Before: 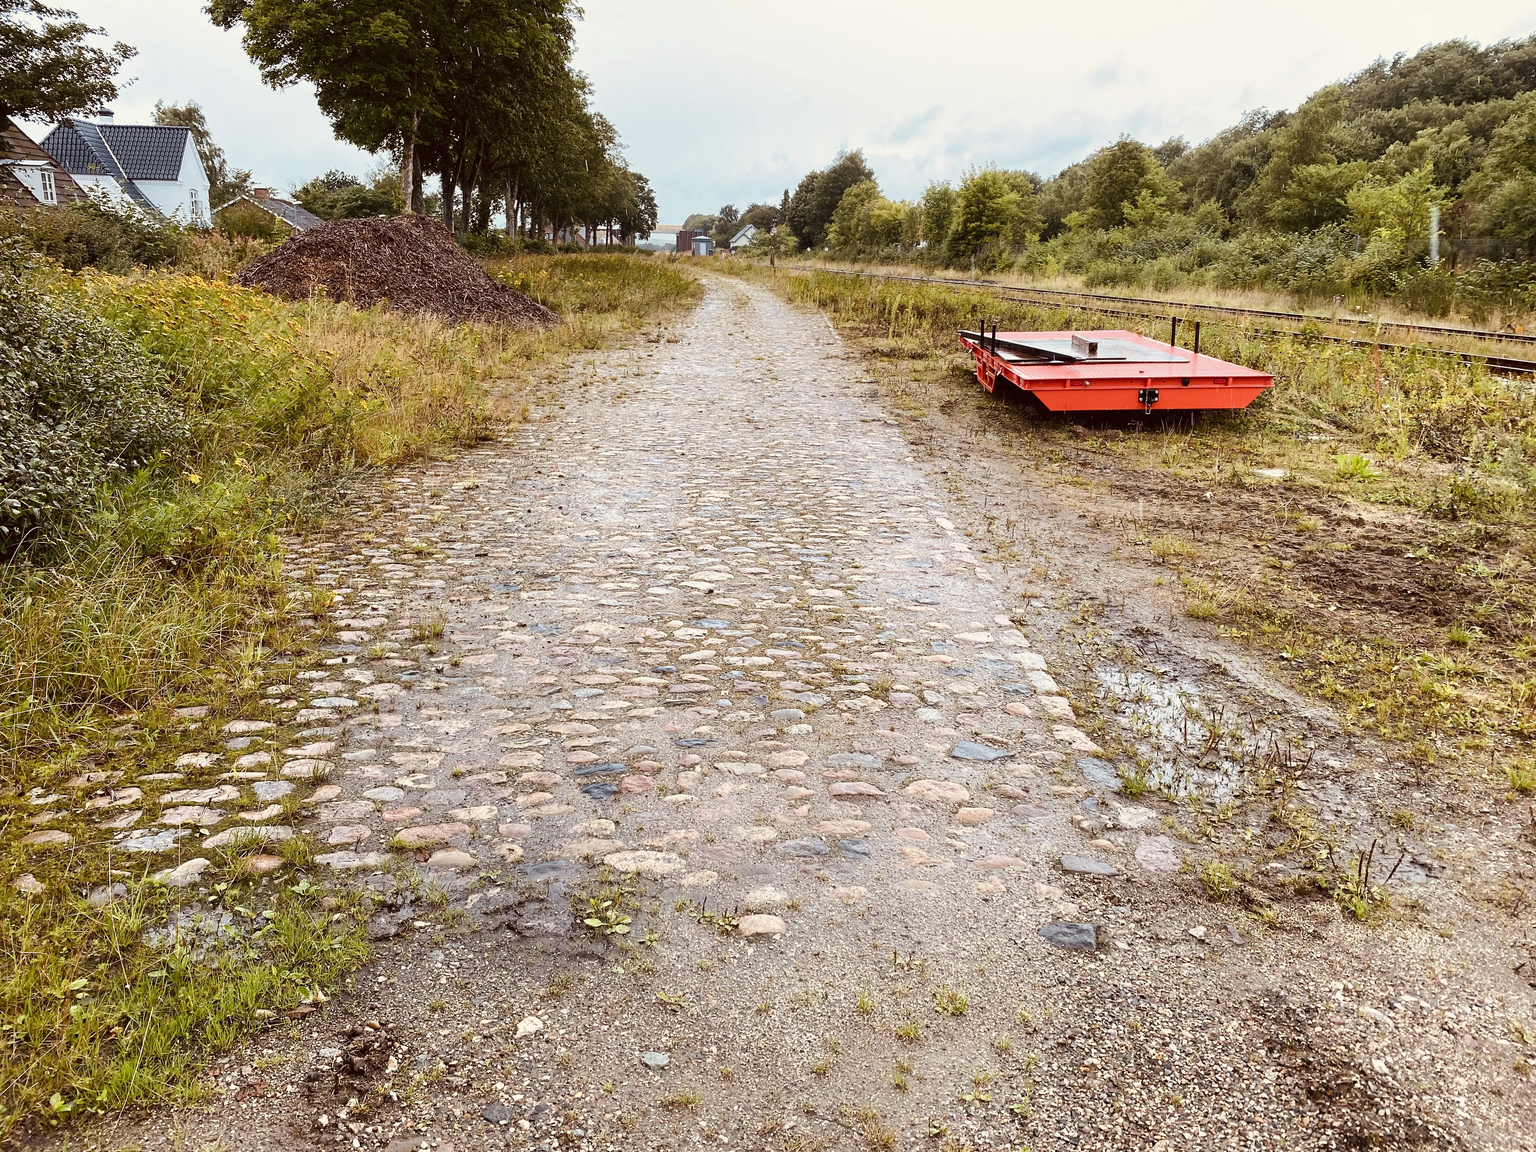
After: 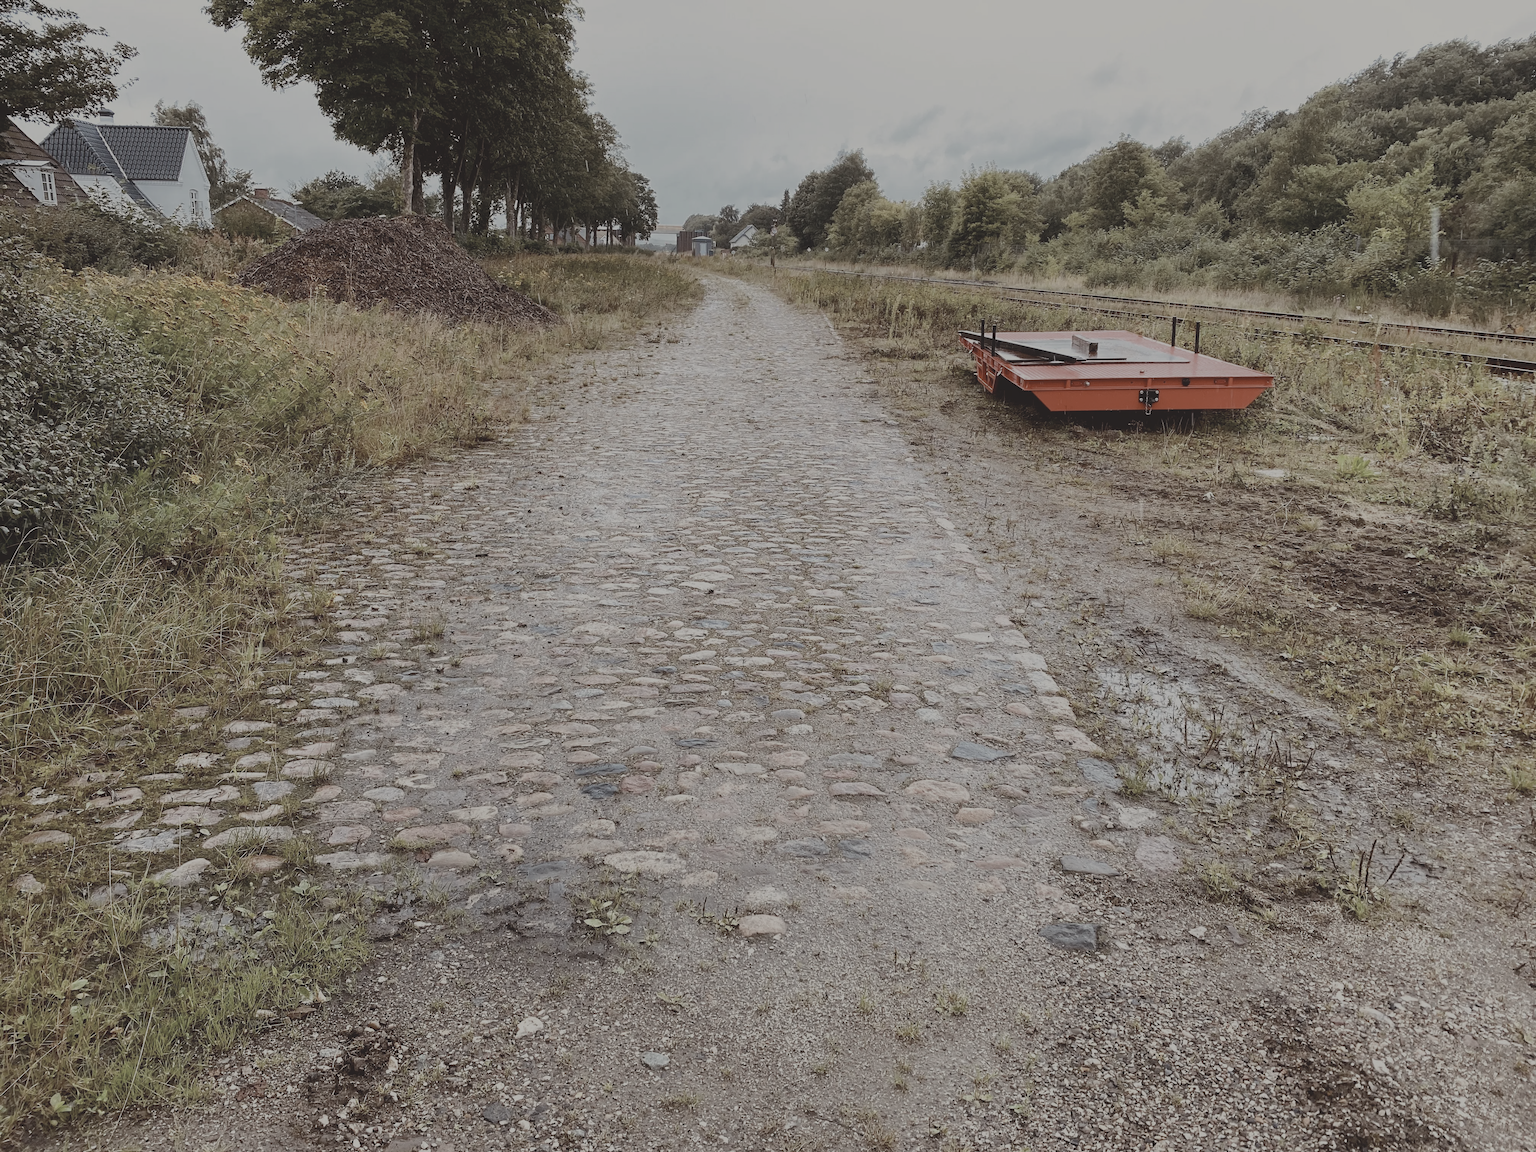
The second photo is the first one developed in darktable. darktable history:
color zones: curves: ch0 [(0, 0.5) (0.125, 0.4) (0.25, 0.5) (0.375, 0.4) (0.5, 0.4) (0.625, 0.35) (0.75, 0.35) (0.875, 0.5)]; ch1 [(0, 0.35) (0.125, 0.45) (0.25, 0.35) (0.375, 0.35) (0.5, 0.35) (0.625, 0.35) (0.75, 0.45) (0.875, 0.35)]; ch2 [(0, 0.6) (0.125, 0.5) (0.25, 0.5) (0.375, 0.6) (0.5, 0.6) (0.625, 0.5) (0.75, 0.5) (0.875, 0.5)]
exposure: black level correction 0, exposure -0.705 EV, compensate highlight preservation false
contrast brightness saturation: contrast -0.247, saturation -0.437
